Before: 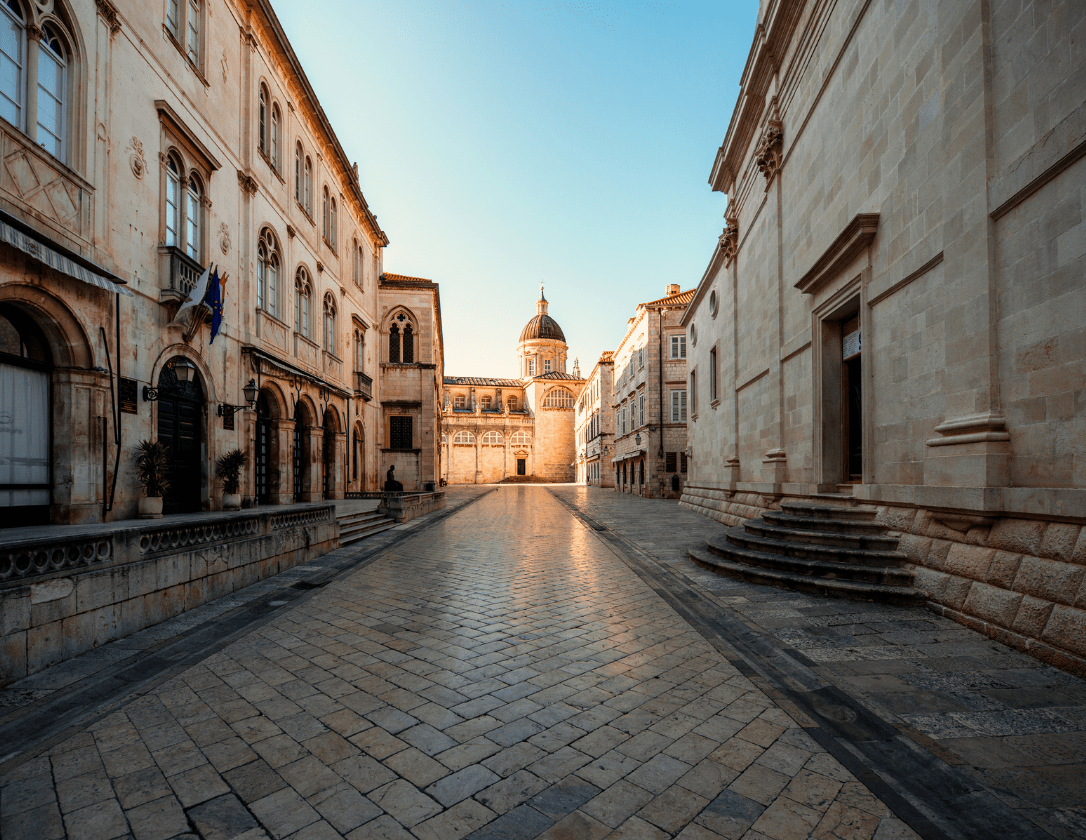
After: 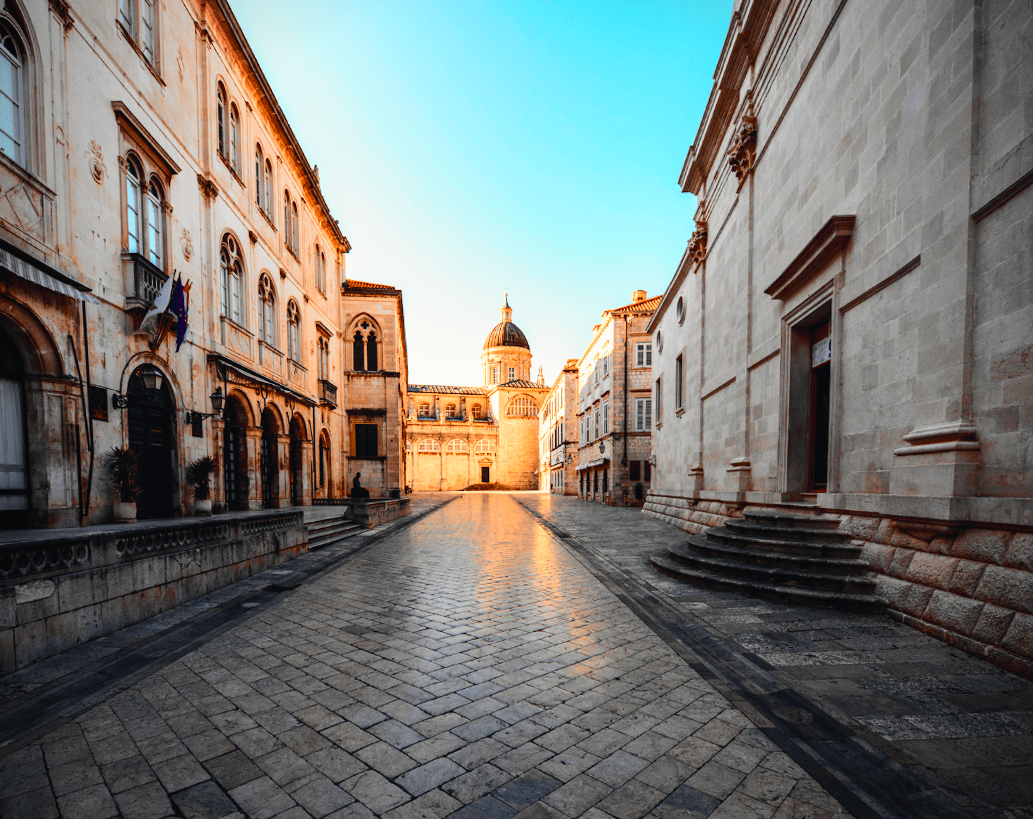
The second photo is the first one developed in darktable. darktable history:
tone curve: curves: ch0 [(0, 0.023) (0.103, 0.087) (0.295, 0.297) (0.445, 0.531) (0.553, 0.665) (0.735, 0.843) (0.994, 1)]; ch1 [(0, 0) (0.427, 0.346) (0.456, 0.426) (0.484, 0.494) (0.509, 0.505) (0.535, 0.56) (0.581, 0.632) (0.646, 0.715) (1, 1)]; ch2 [(0, 0) (0.369, 0.388) (0.449, 0.431) (0.501, 0.495) (0.533, 0.518) (0.572, 0.612) (0.677, 0.752) (1, 1)], color space Lab, independent channels, preserve colors none
rotate and perspective: rotation 0.074°, lens shift (vertical) 0.096, lens shift (horizontal) -0.041, crop left 0.043, crop right 0.952, crop top 0.024, crop bottom 0.979
vignetting: fall-off radius 60.92%
